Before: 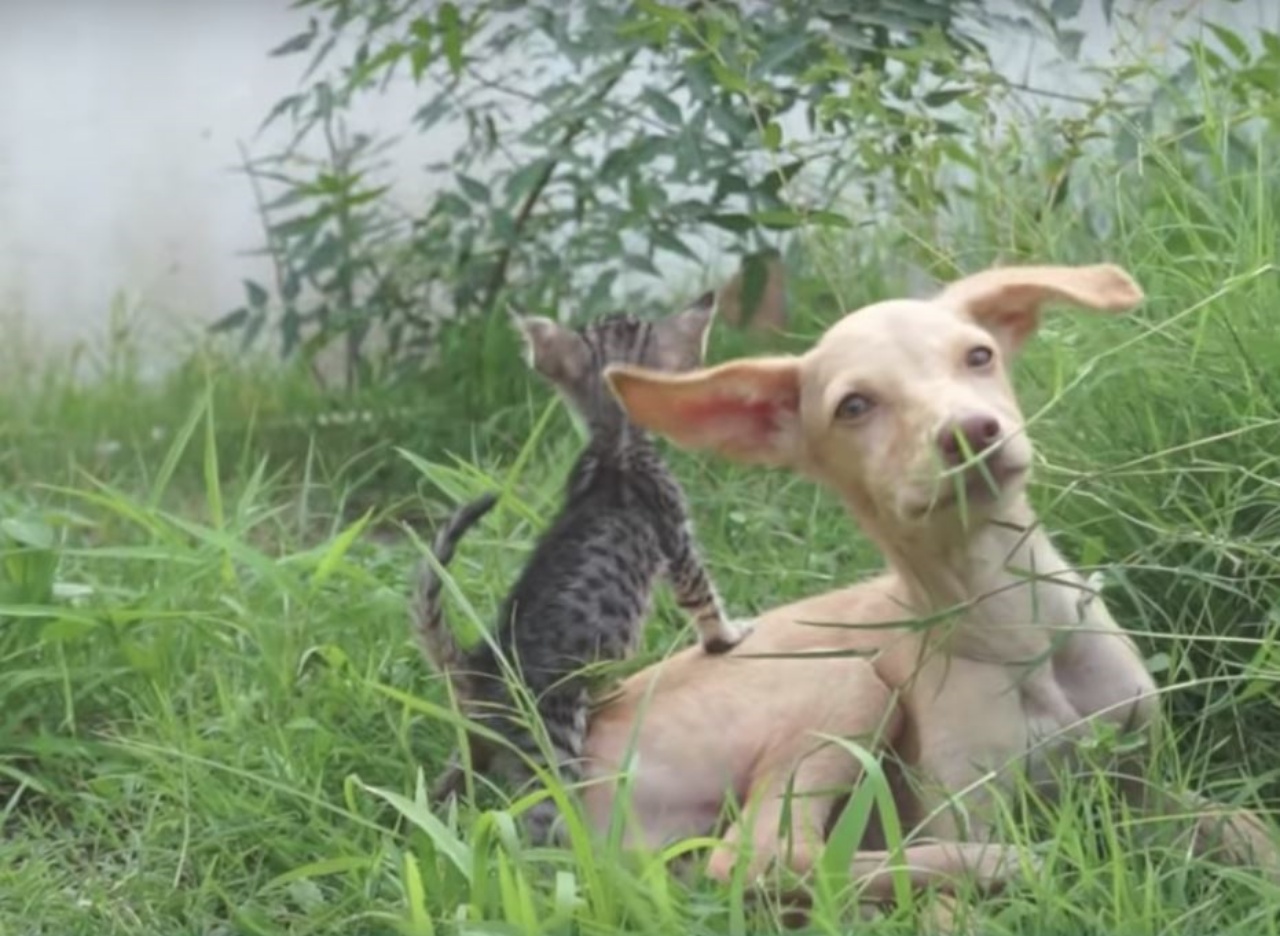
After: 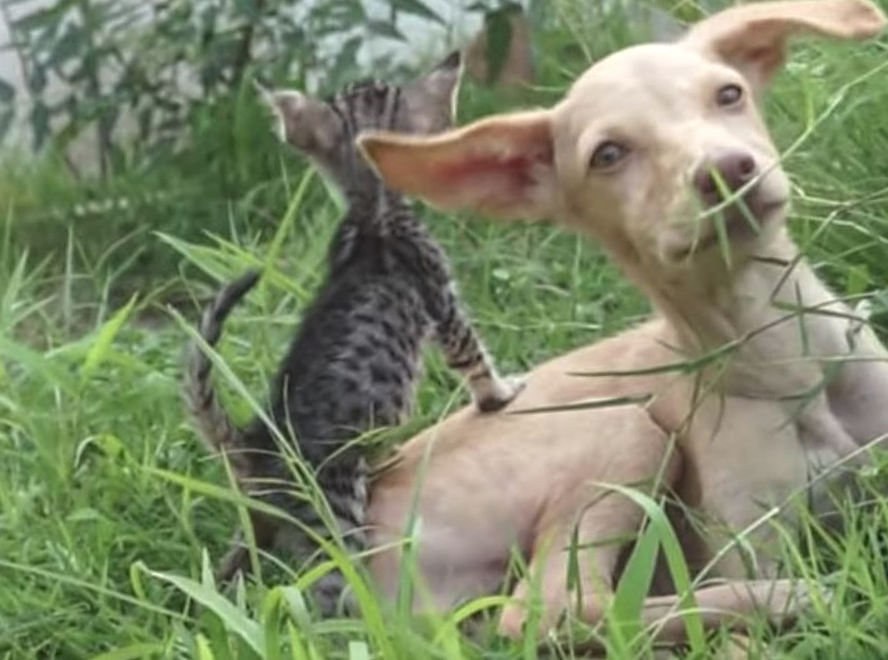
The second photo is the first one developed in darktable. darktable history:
exposure: exposure -0.177 EV, compensate highlight preservation false
white balance: red 1, blue 1
sharpen: on, module defaults
color zones: curves: ch0 [(0.068, 0.464) (0.25, 0.5) (0.48, 0.508) (0.75, 0.536) (0.886, 0.476) (0.967, 0.456)]; ch1 [(0.066, 0.456) (0.25, 0.5) (0.616, 0.508) (0.746, 0.56) (0.934, 0.444)]
crop: left 16.871%, top 22.857%, right 9.116%
local contrast: highlights 0%, shadows 0%, detail 133%
levels: mode automatic, gray 50.8%
rotate and perspective: rotation -4.57°, crop left 0.054, crop right 0.944, crop top 0.087, crop bottom 0.914
